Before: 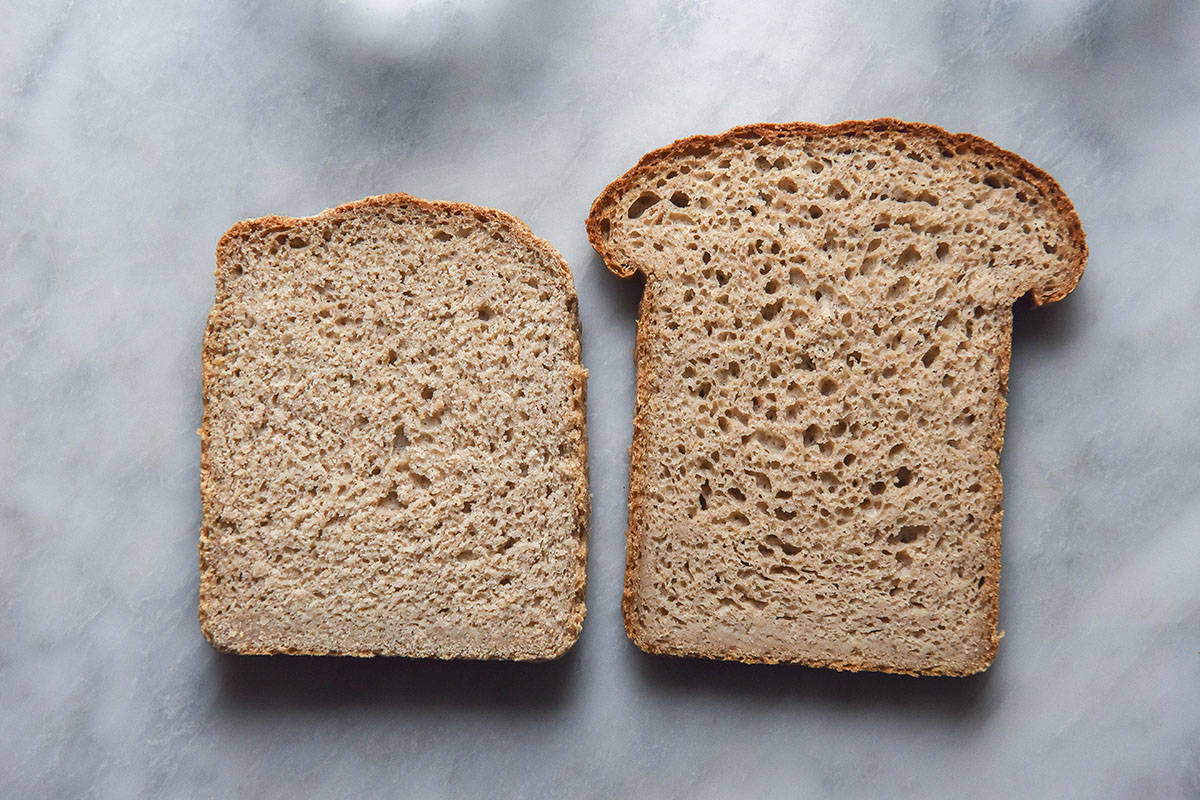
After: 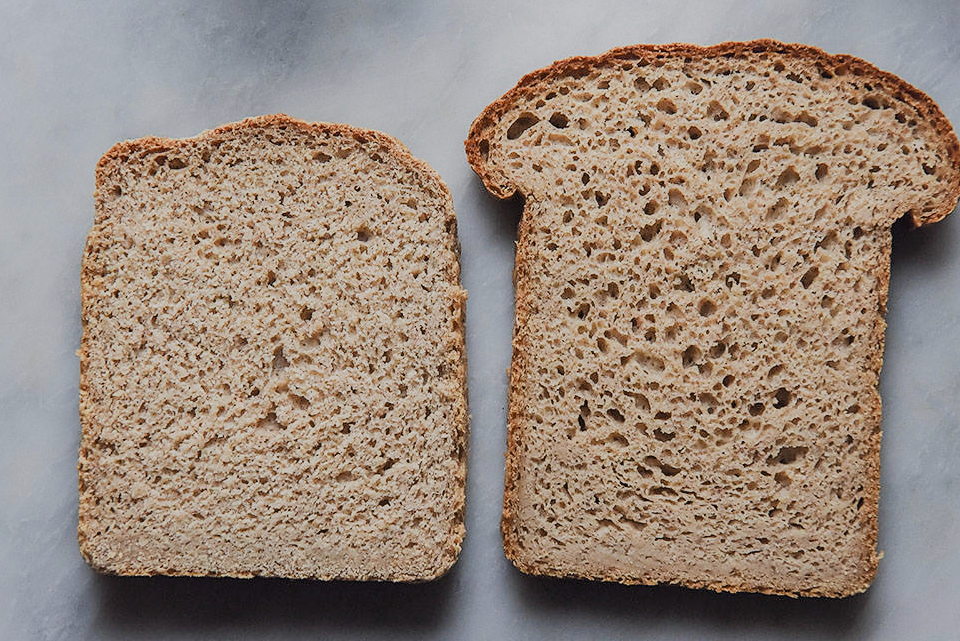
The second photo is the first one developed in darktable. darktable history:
sharpen: radius 1.556, amount 0.364, threshold 1.743
filmic rgb: black relative exposure -7.65 EV, white relative exposure 4.56 EV, hardness 3.61, color science v5 (2021), iterations of high-quality reconstruction 0, contrast in shadows safe, contrast in highlights safe
crop and rotate: left 10.118%, top 9.931%, right 9.879%, bottom 9.919%
